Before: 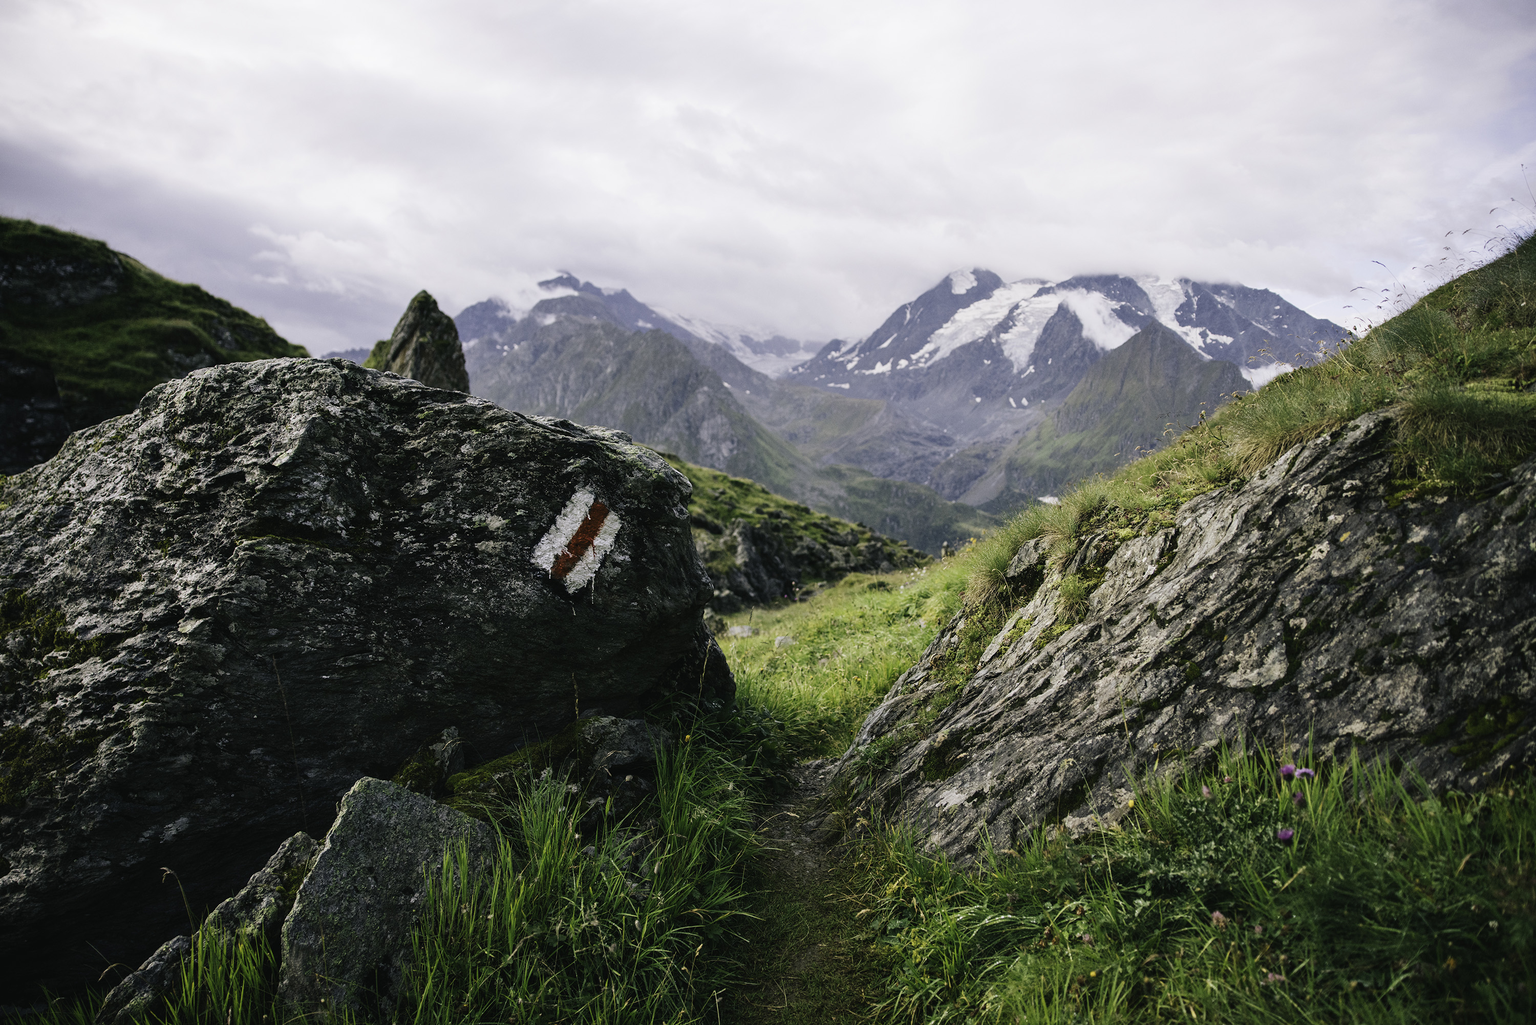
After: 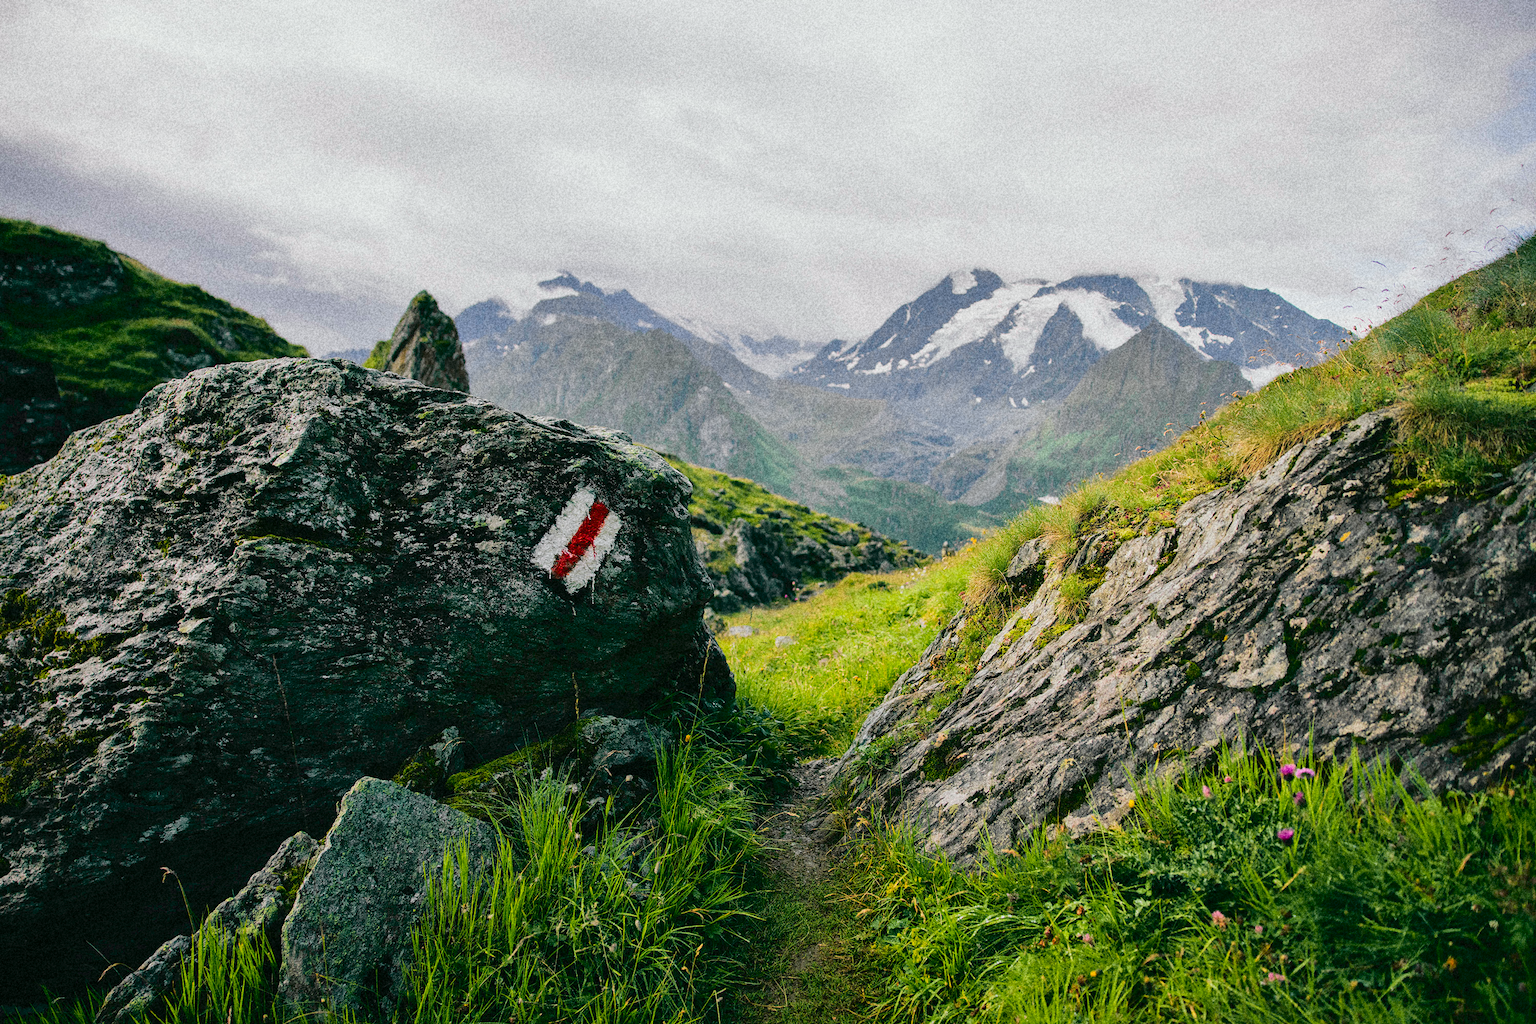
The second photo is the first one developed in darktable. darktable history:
shadows and highlights: shadows 40, highlights -60
grain: coarseness 14.49 ISO, strength 48.04%, mid-tones bias 35%
tone curve: curves: ch0 [(0, 0) (0.135, 0.09) (0.326, 0.386) (0.489, 0.573) (0.663, 0.749) (0.854, 0.897) (1, 0.974)]; ch1 [(0, 0) (0.366, 0.367) (0.475, 0.453) (0.494, 0.493) (0.504, 0.497) (0.544, 0.569) (0.562, 0.605) (0.622, 0.694) (1, 1)]; ch2 [(0, 0) (0.333, 0.346) (0.375, 0.375) (0.424, 0.43) (0.476, 0.492) (0.502, 0.503) (0.533, 0.534) (0.572, 0.603) (0.605, 0.656) (0.641, 0.709) (1, 1)], color space Lab, independent channels, preserve colors none
